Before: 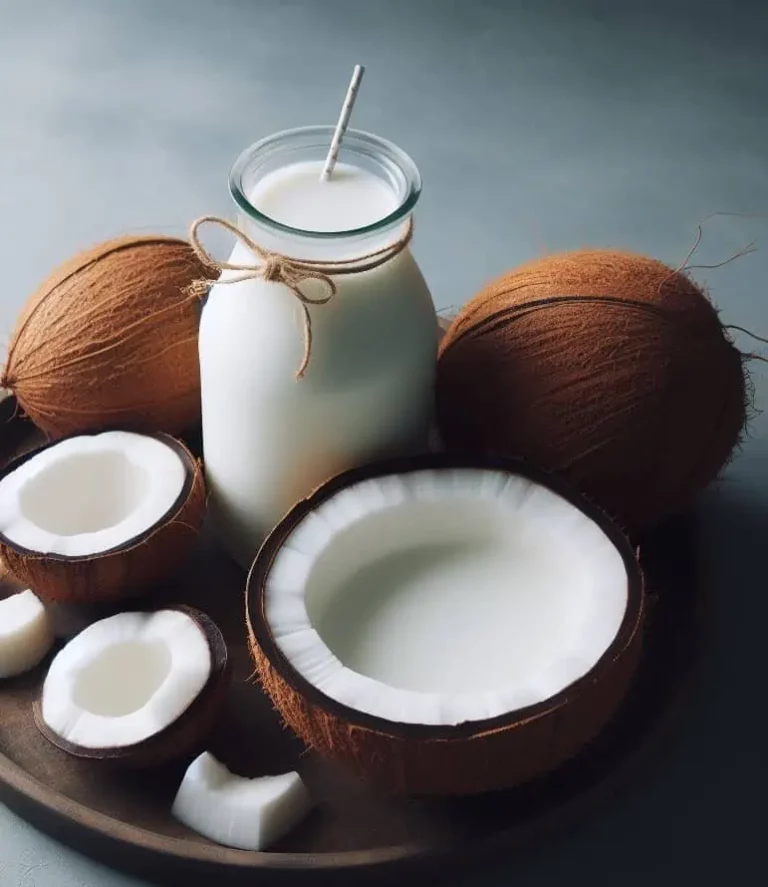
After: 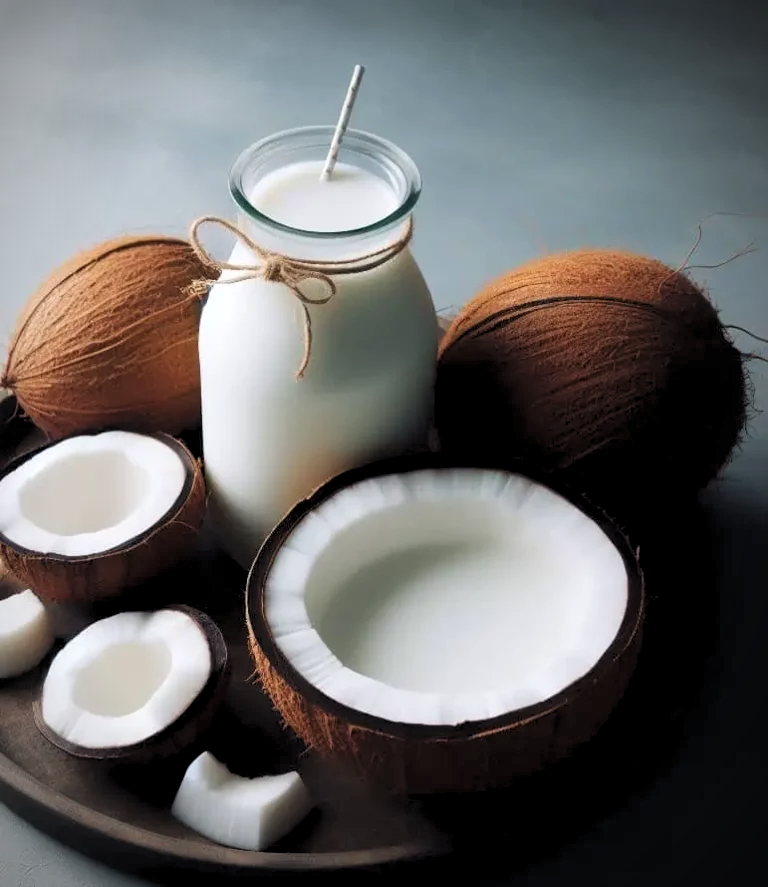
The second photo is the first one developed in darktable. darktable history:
vignetting: fall-off start 87%, automatic ratio true
color balance: mode lift, gamma, gain (sRGB)
levels: levels [0.073, 0.497, 0.972]
